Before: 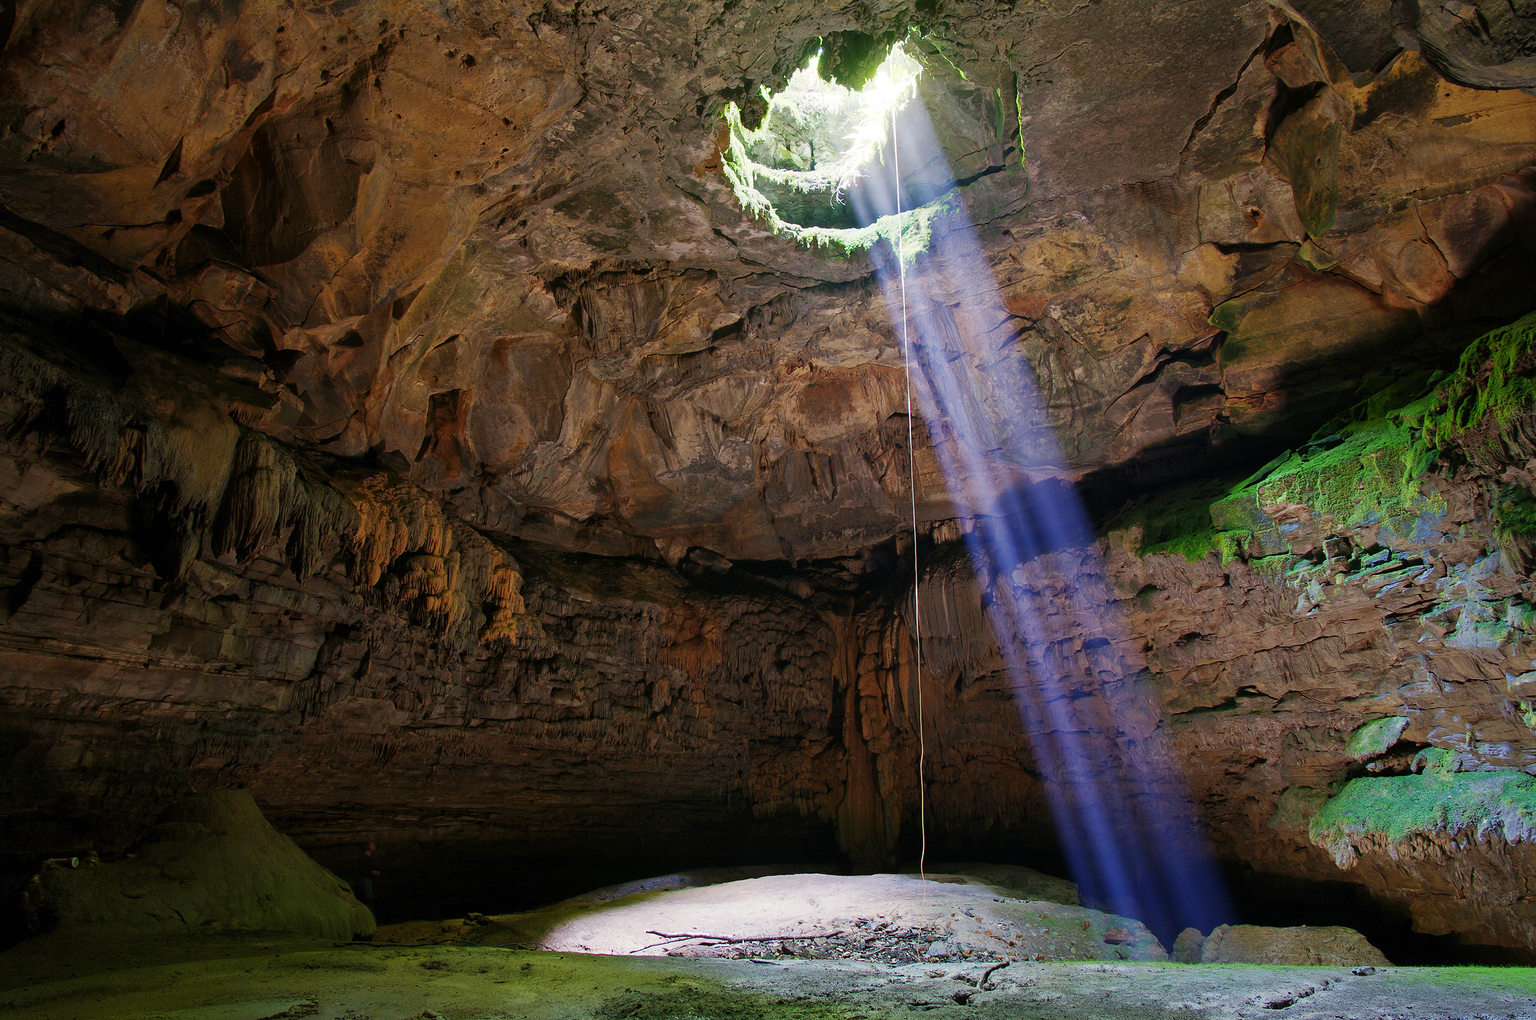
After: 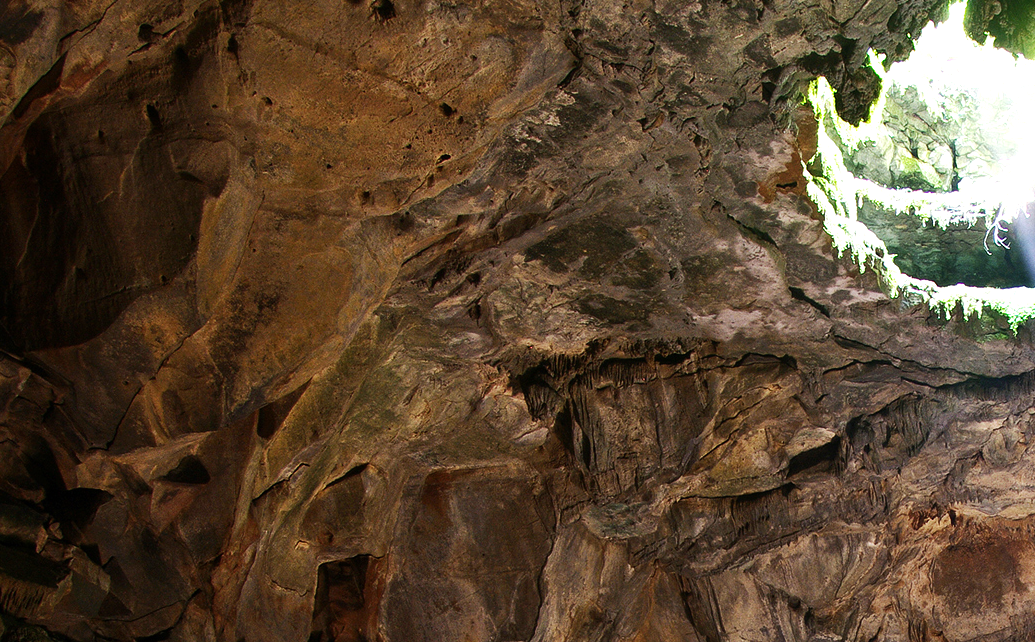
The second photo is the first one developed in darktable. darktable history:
color correction: highlights a* -0.182, highlights b* -0.124
crop: left 15.452%, top 5.459%, right 43.956%, bottom 56.62%
tone equalizer: -8 EV -0.75 EV, -7 EV -0.7 EV, -6 EV -0.6 EV, -5 EV -0.4 EV, -3 EV 0.4 EV, -2 EV 0.6 EV, -1 EV 0.7 EV, +0 EV 0.75 EV, edges refinement/feathering 500, mask exposure compensation -1.57 EV, preserve details no
